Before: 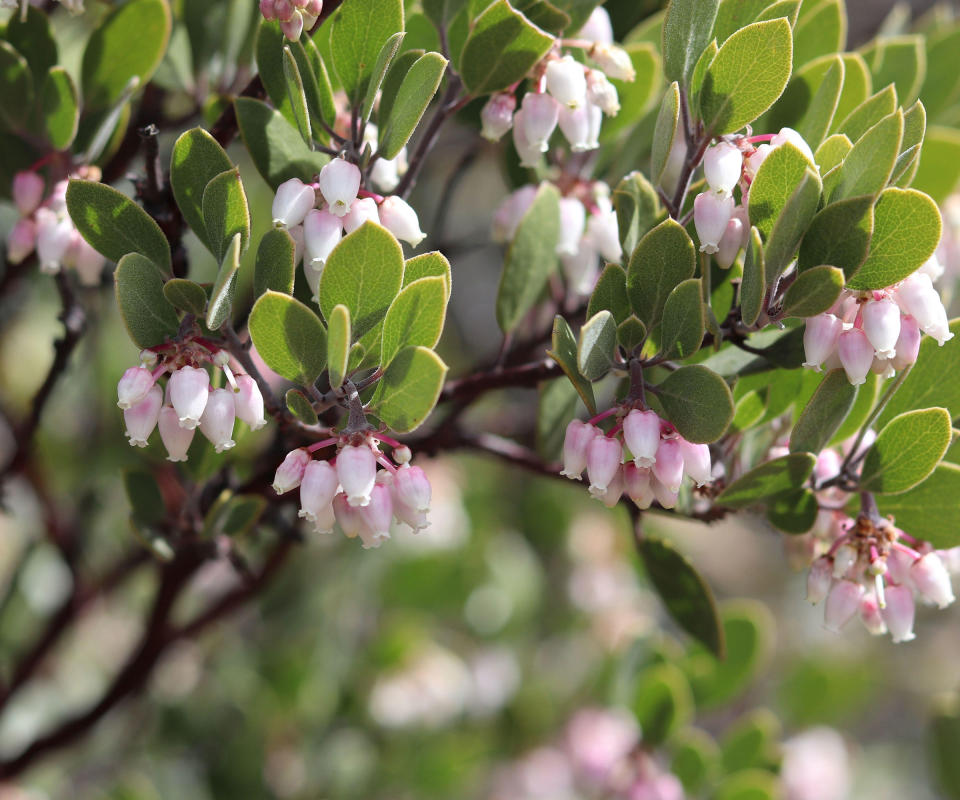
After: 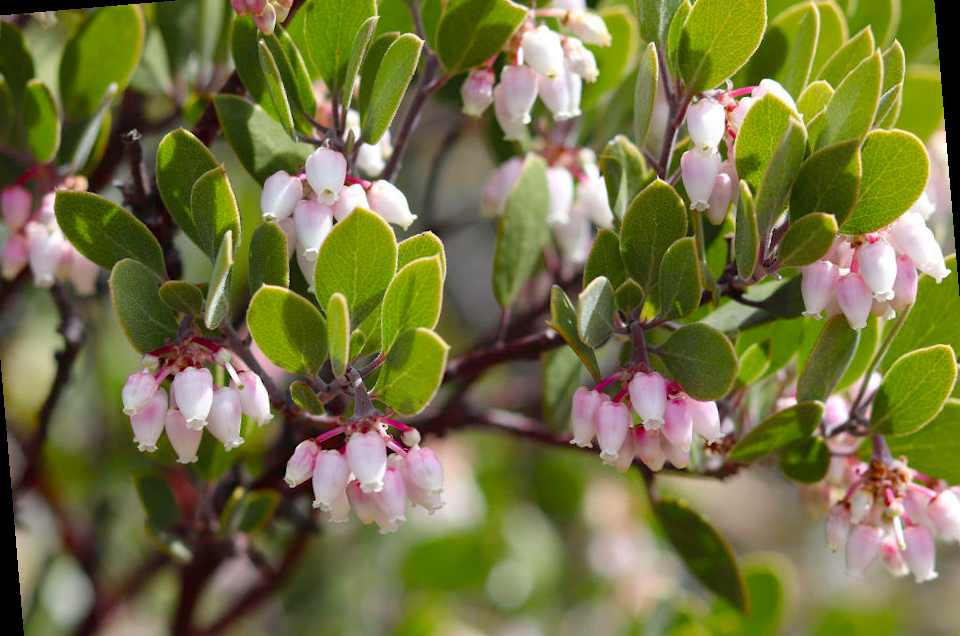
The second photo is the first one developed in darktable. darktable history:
color balance rgb: perceptual saturation grading › global saturation 35%, perceptual saturation grading › highlights -30%, perceptual saturation grading › shadows 35%, perceptual brilliance grading › global brilliance 3%, perceptual brilliance grading › highlights -3%, perceptual brilliance grading › shadows 3%
rotate and perspective: rotation -4.86°, automatic cropping off
crop: left 2.737%, top 7.287%, right 3.421%, bottom 20.179%
